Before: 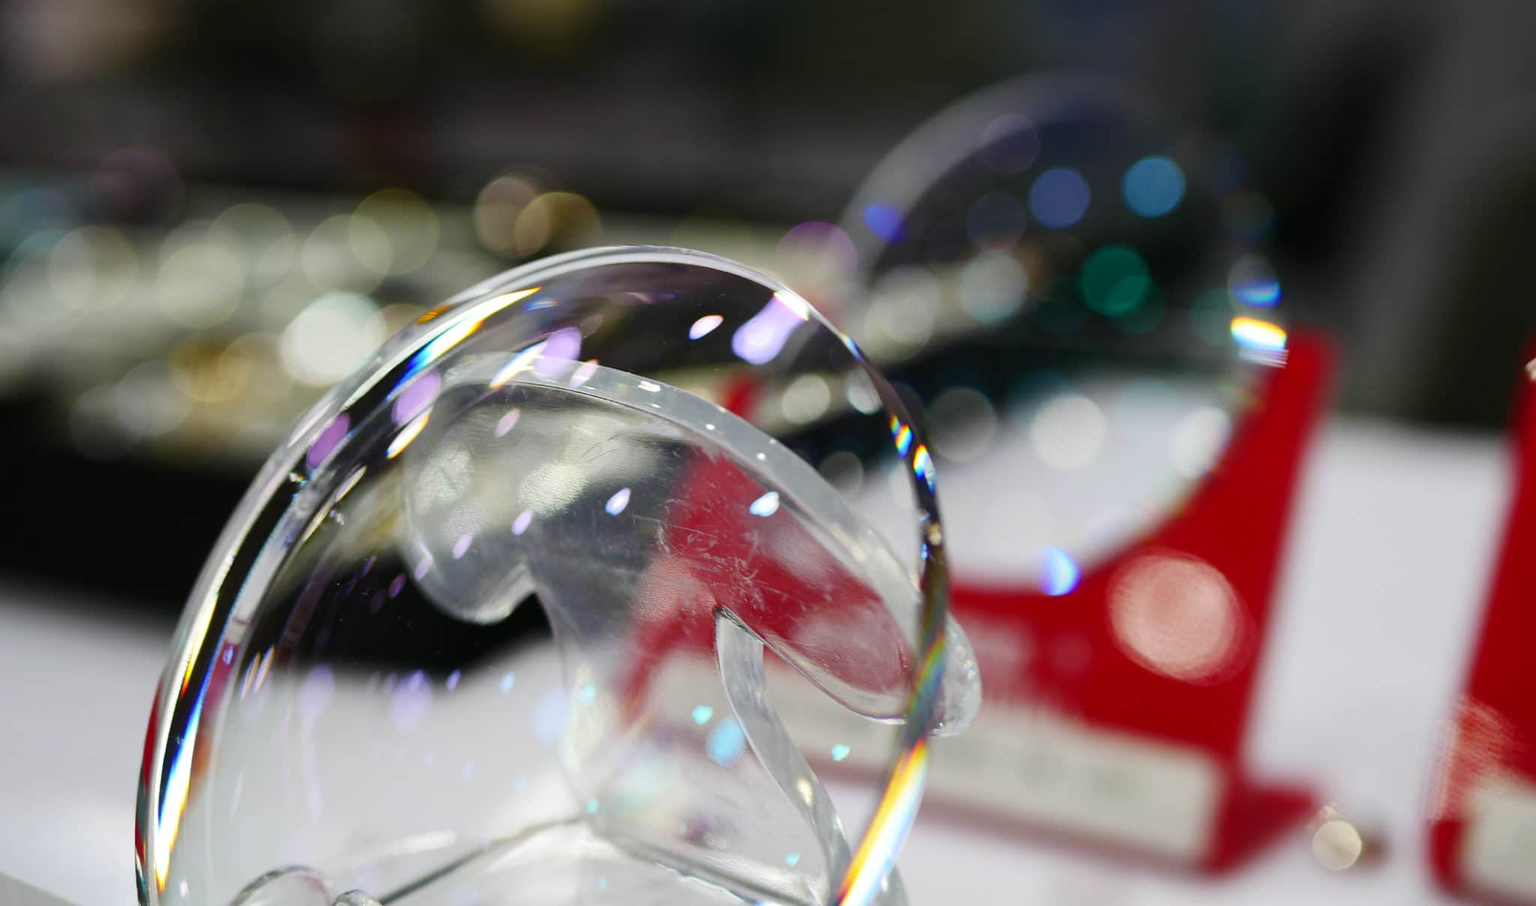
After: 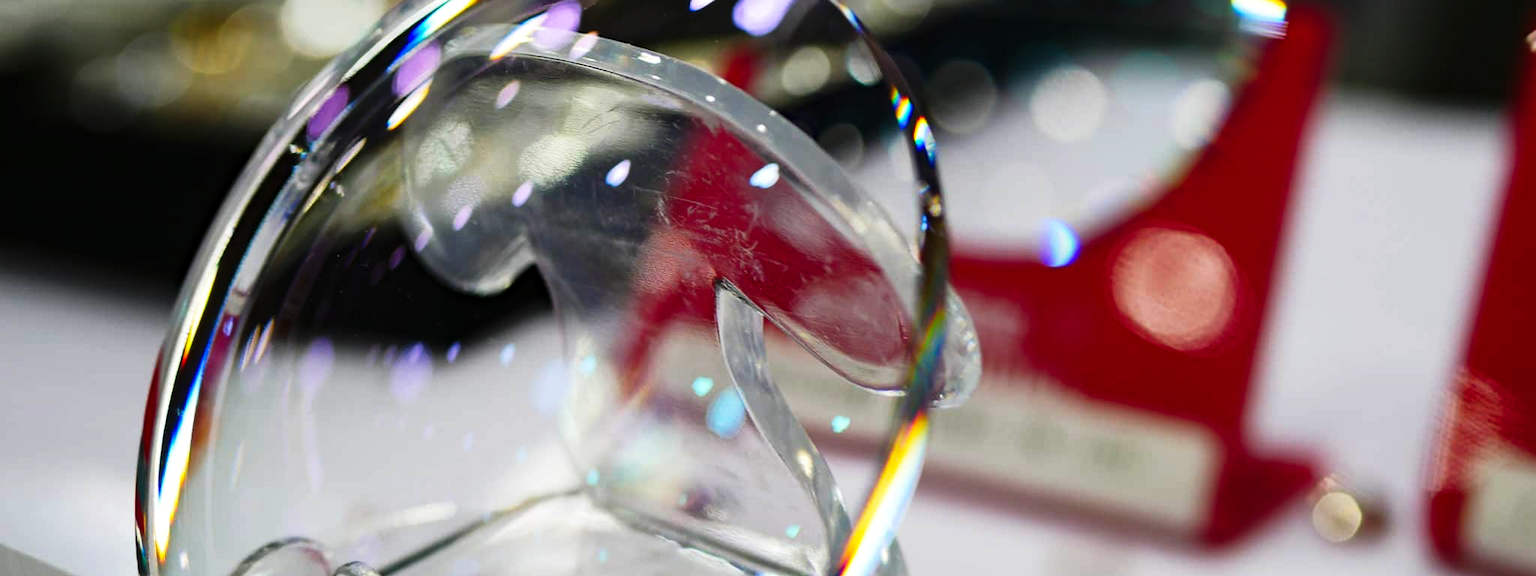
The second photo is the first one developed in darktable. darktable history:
haze removal: compatibility mode true, adaptive false
crop and rotate: top 36.33%
tone curve: curves: ch0 [(0, 0) (0.003, 0.004) (0.011, 0.009) (0.025, 0.017) (0.044, 0.029) (0.069, 0.04) (0.1, 0.051) (0.136, 0.07) (0.177, 0.095) (0.224, 0.131) (0.277, 0.179) (0.335, 0.237) (0.399, 0.302) (0.468, 0.386) (0.543, 0.471) (0.623, 0.576) (0.709, 0.699) (0.801, 0.817) (0.898, 0.917) (1, 1)], preserve colors none
